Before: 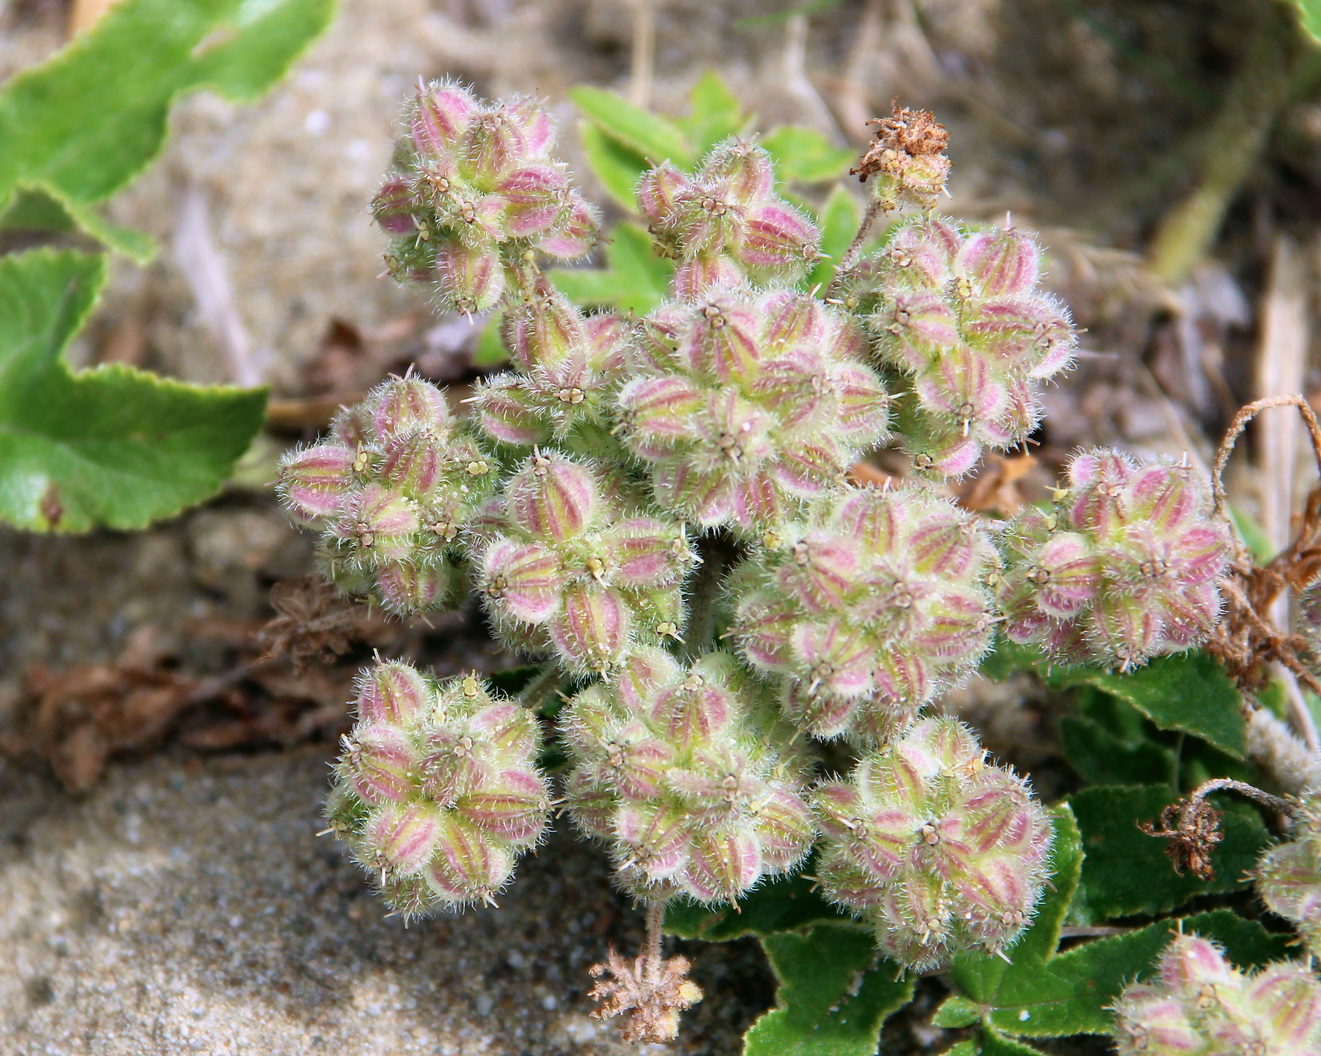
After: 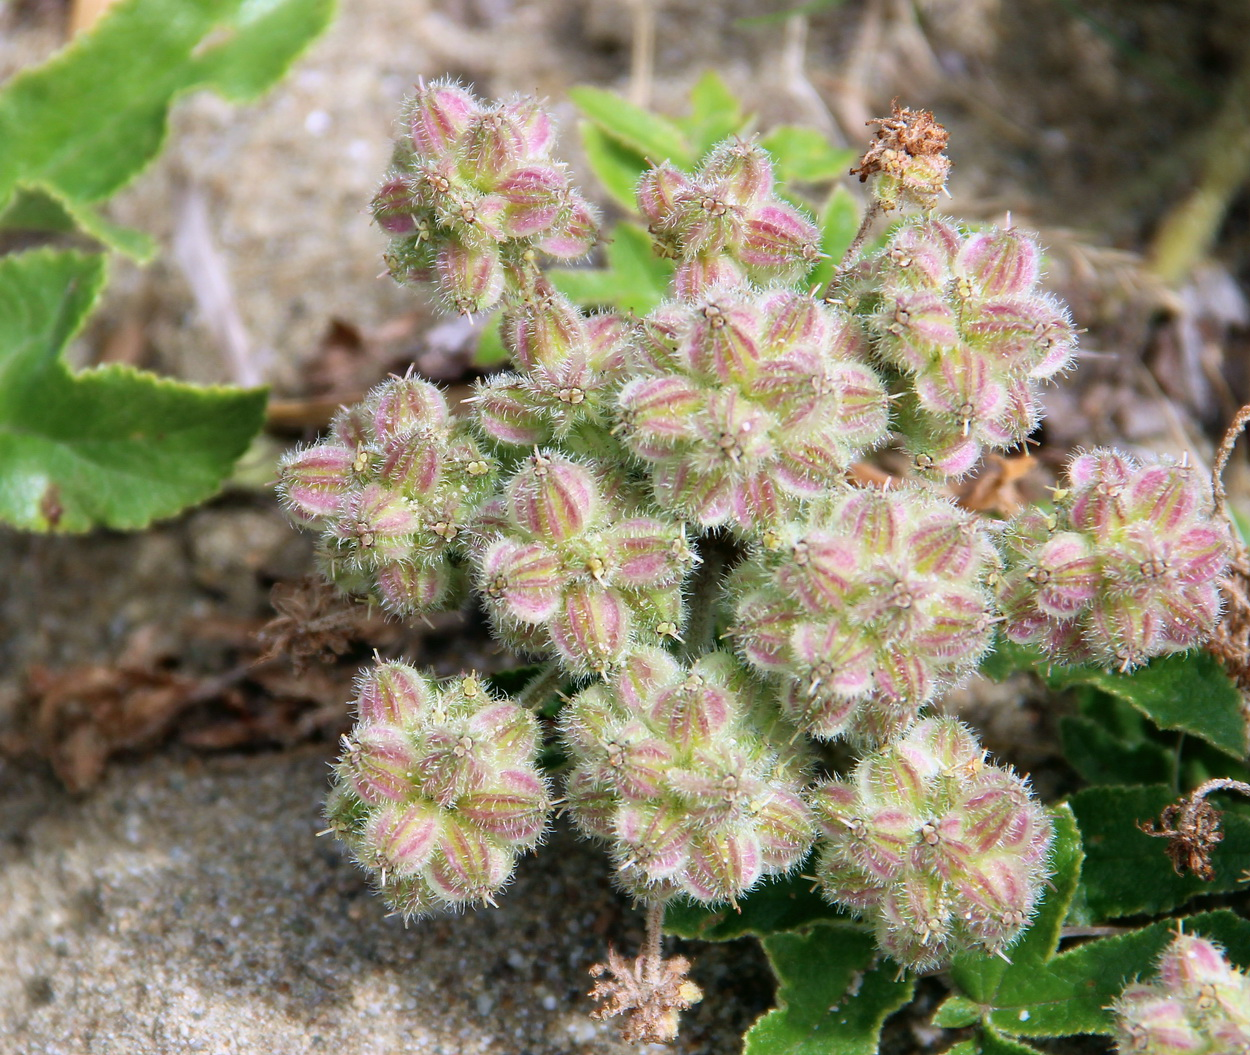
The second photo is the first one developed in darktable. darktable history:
crop and rotate: right 5.368%
